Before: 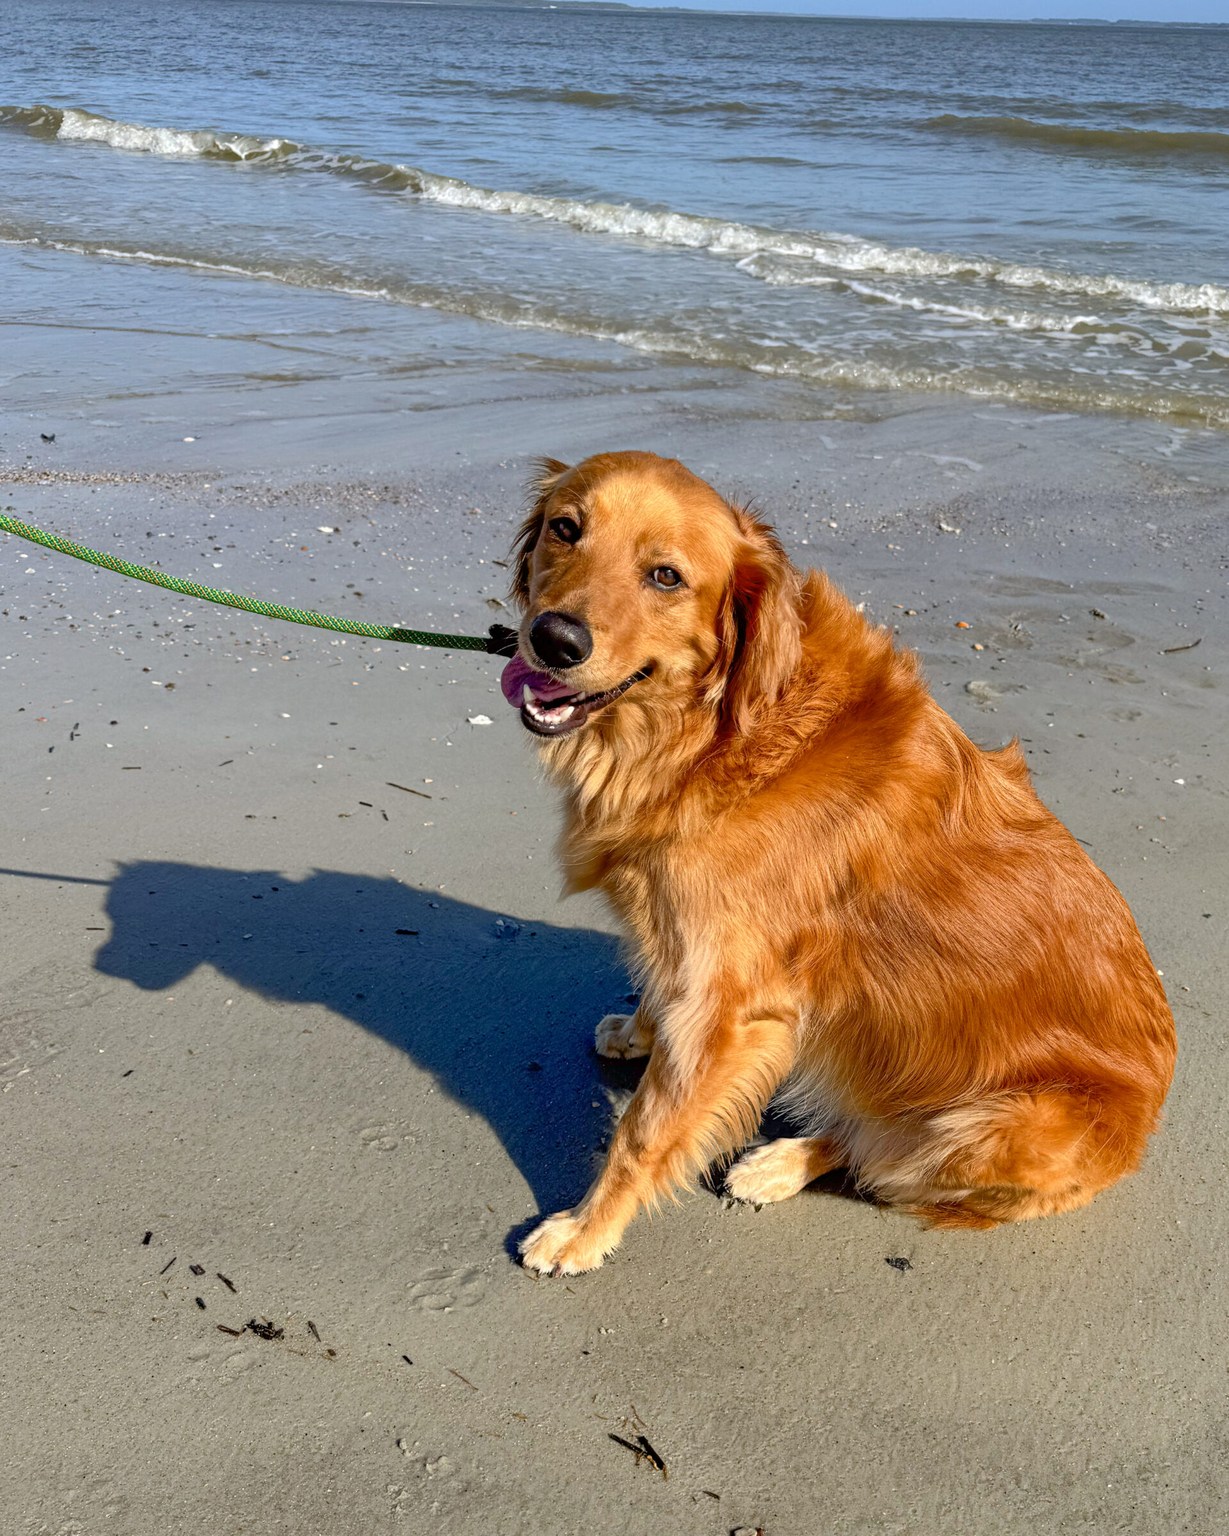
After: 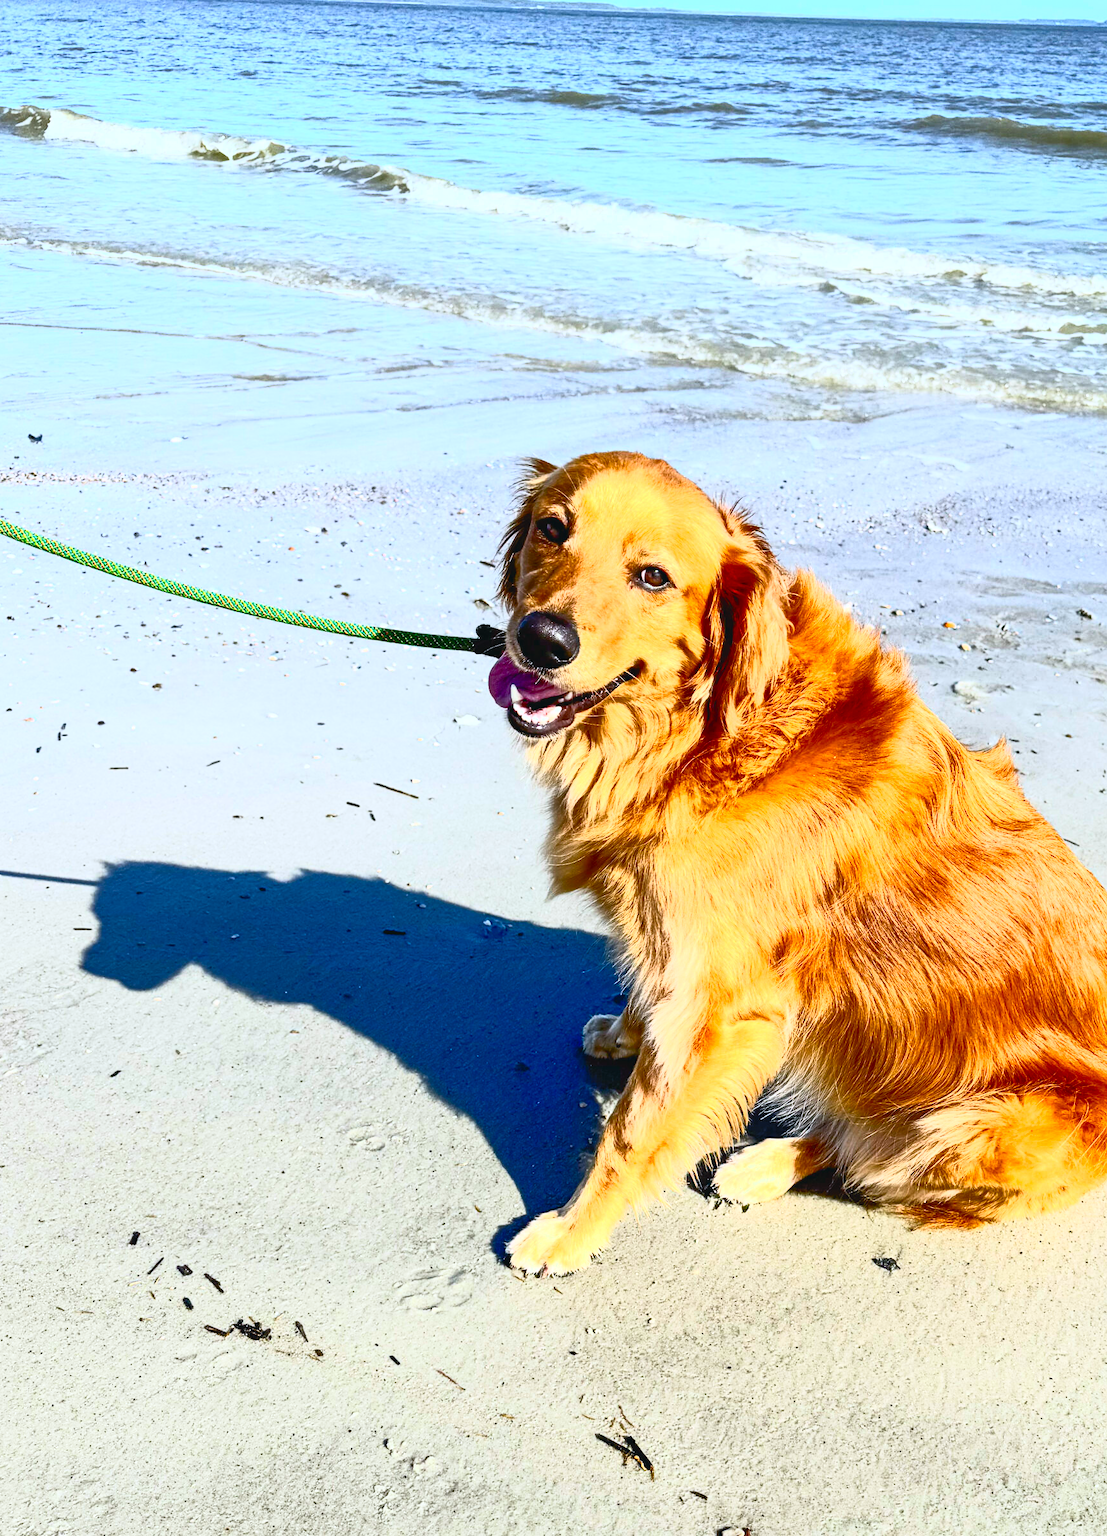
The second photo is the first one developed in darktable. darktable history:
contrast brightness saturation: contrast 0.83, brightness 0.59, saturation 0.59
white balance: red 0.954, blue 1.079
crop and rotate: left 1.088%, right 8.807%
color balance: mode lift, gamma, gain (sRGB), lift [1, 1, 1.022, 1.026]
